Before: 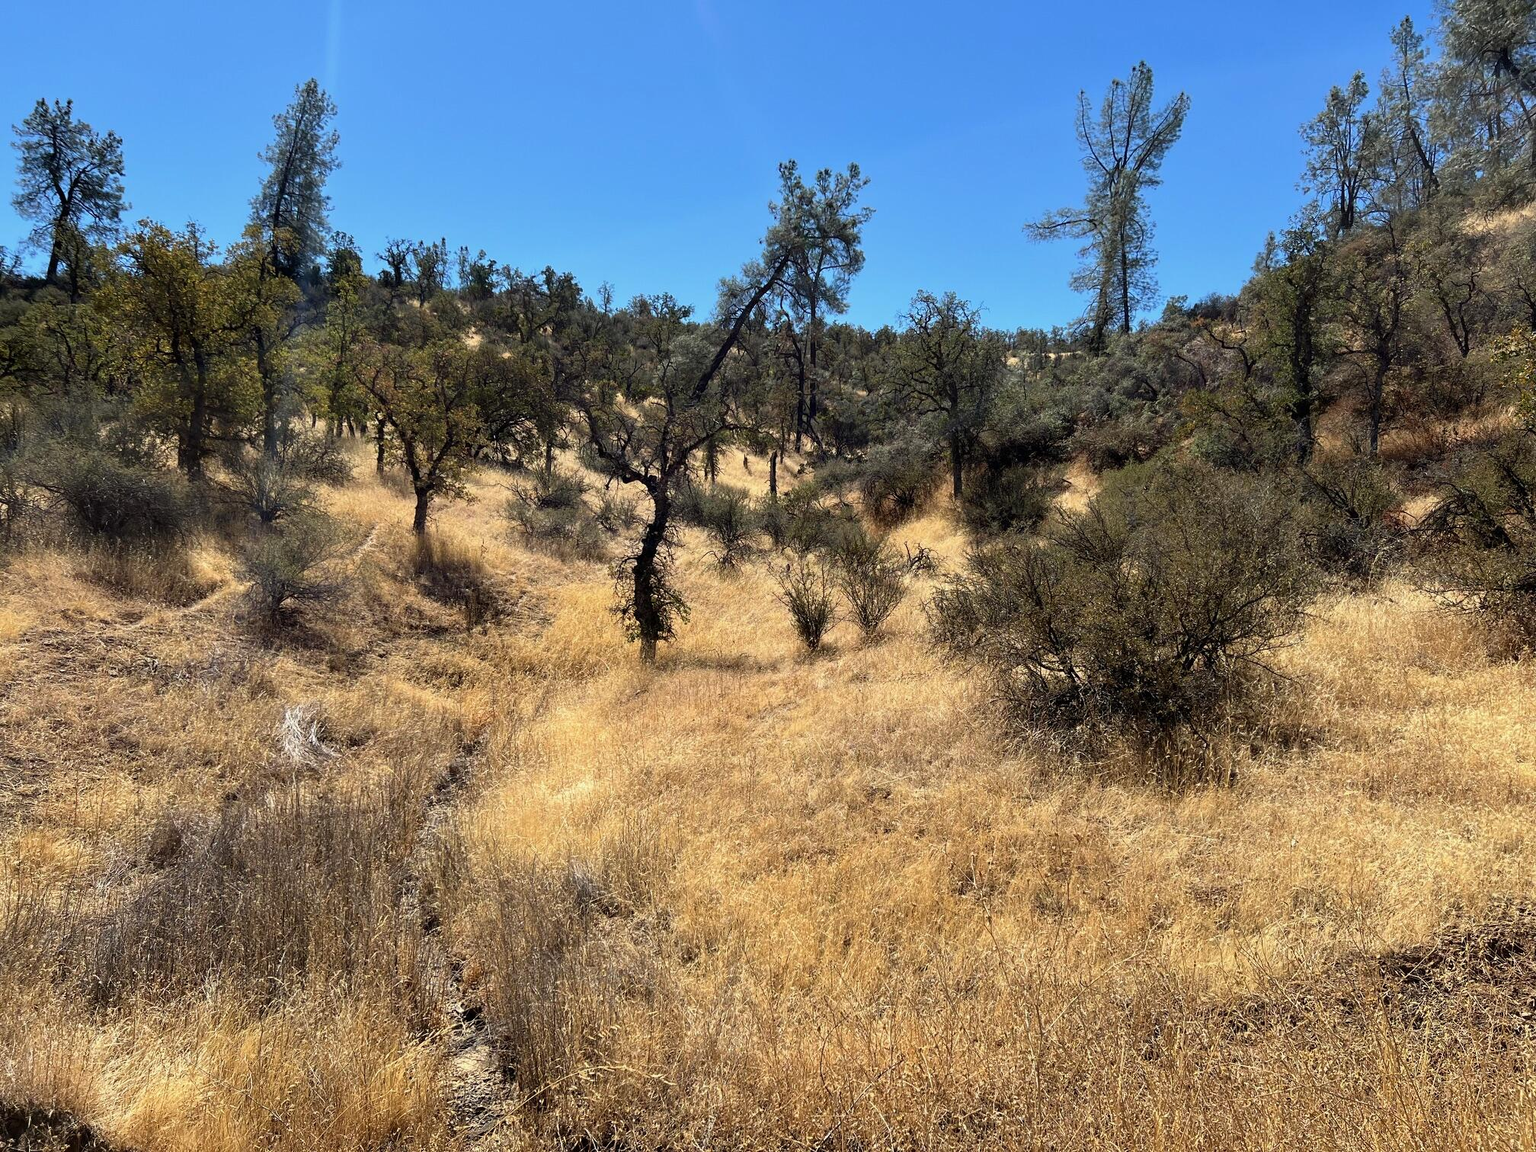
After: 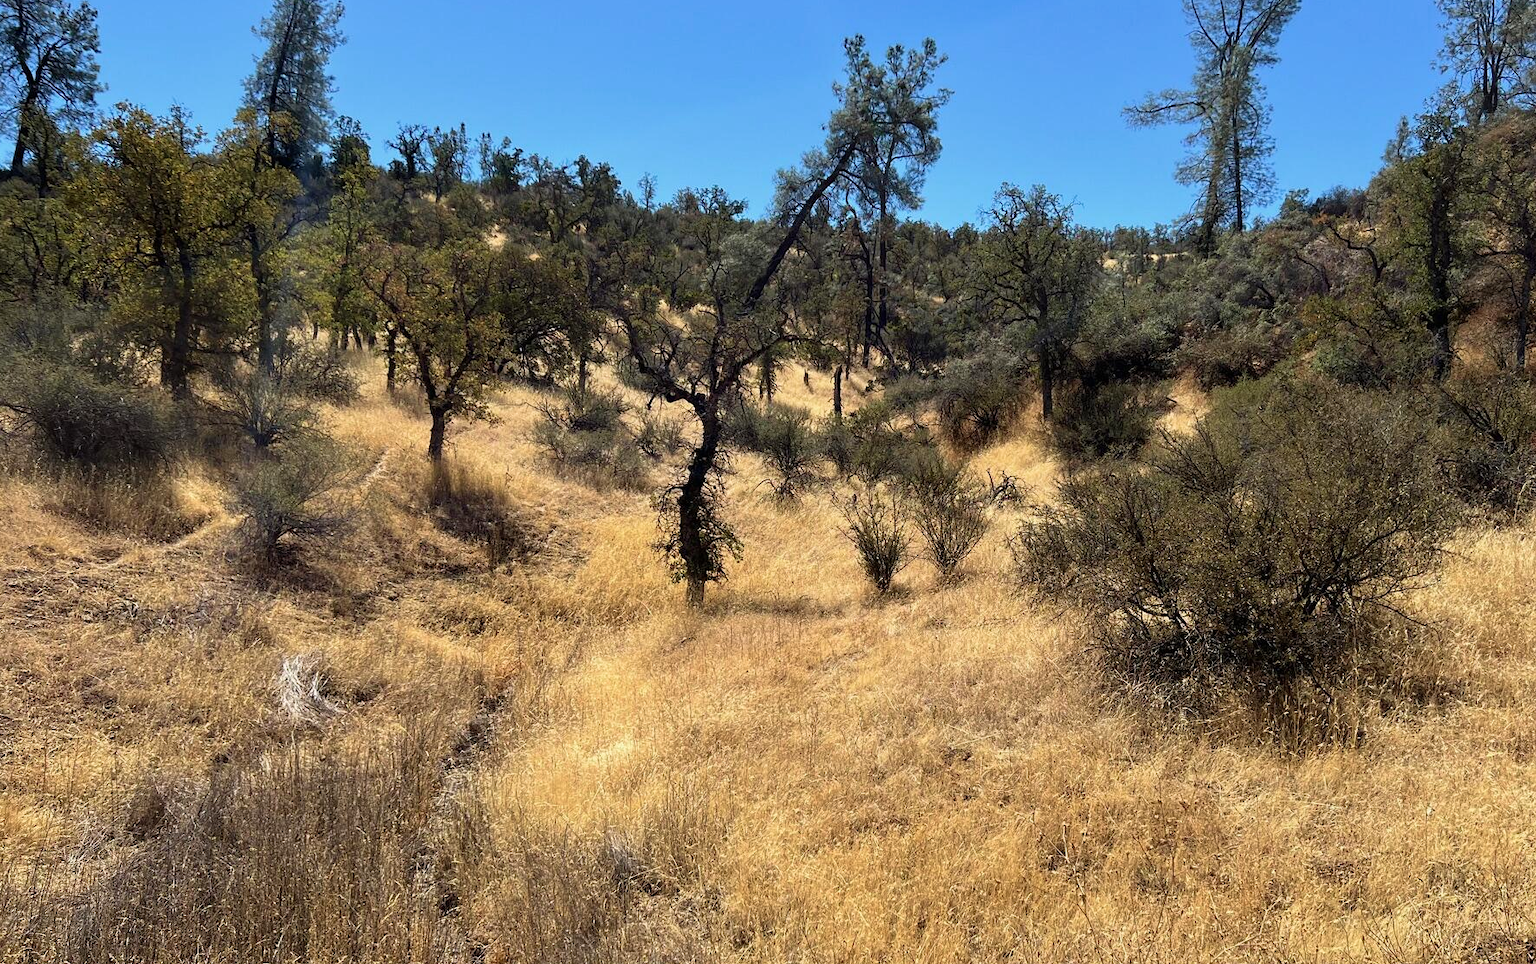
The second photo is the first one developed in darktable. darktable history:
crop and rotate: left 2.425%, top 11.305%, right 9.6%, bottom 15.08%
velvia: strength 15%
